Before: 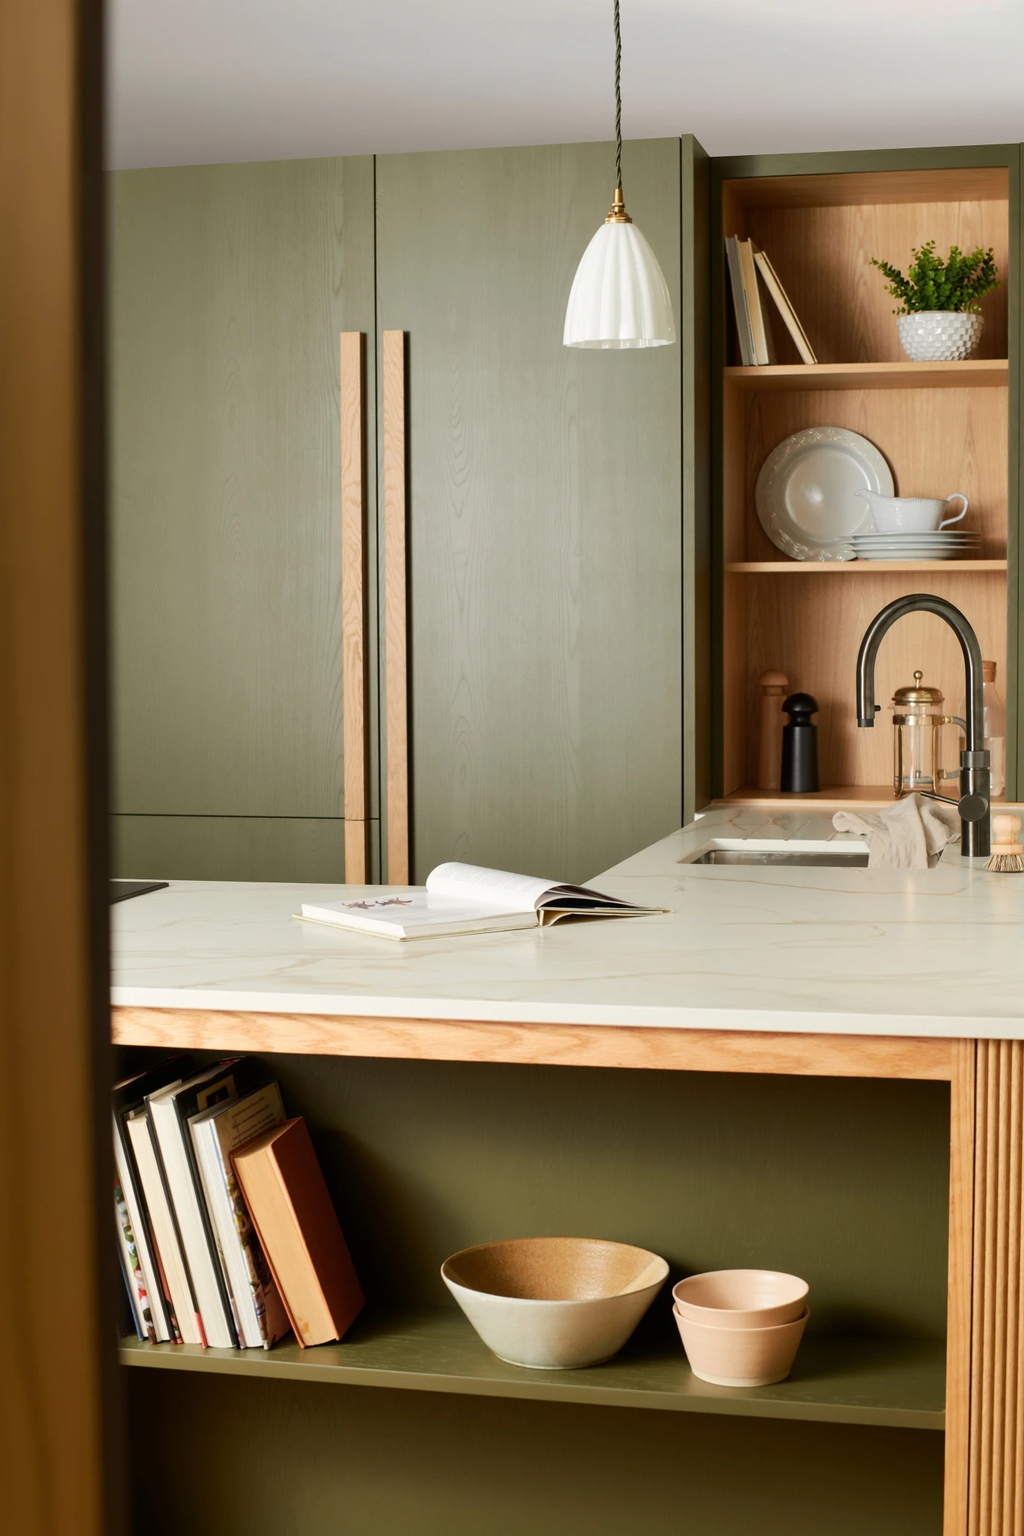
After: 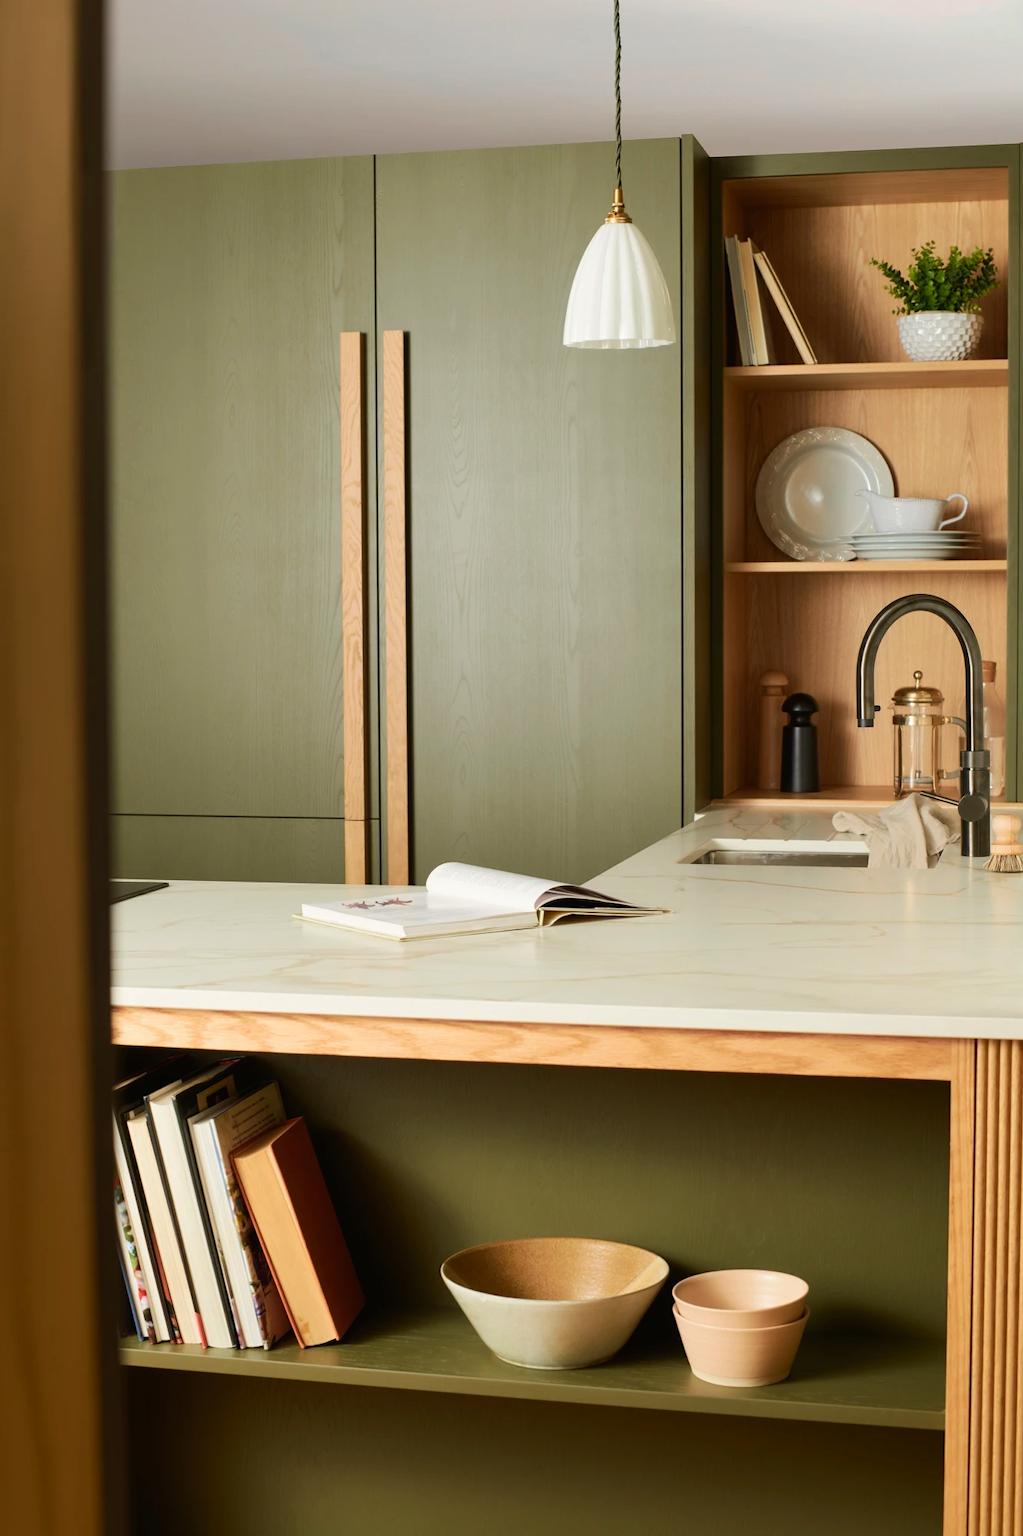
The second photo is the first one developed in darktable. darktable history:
velvia: on, module defaults
contrast brightness saturation: contrast -0.017, brightness -0.007, saturation 0.035
